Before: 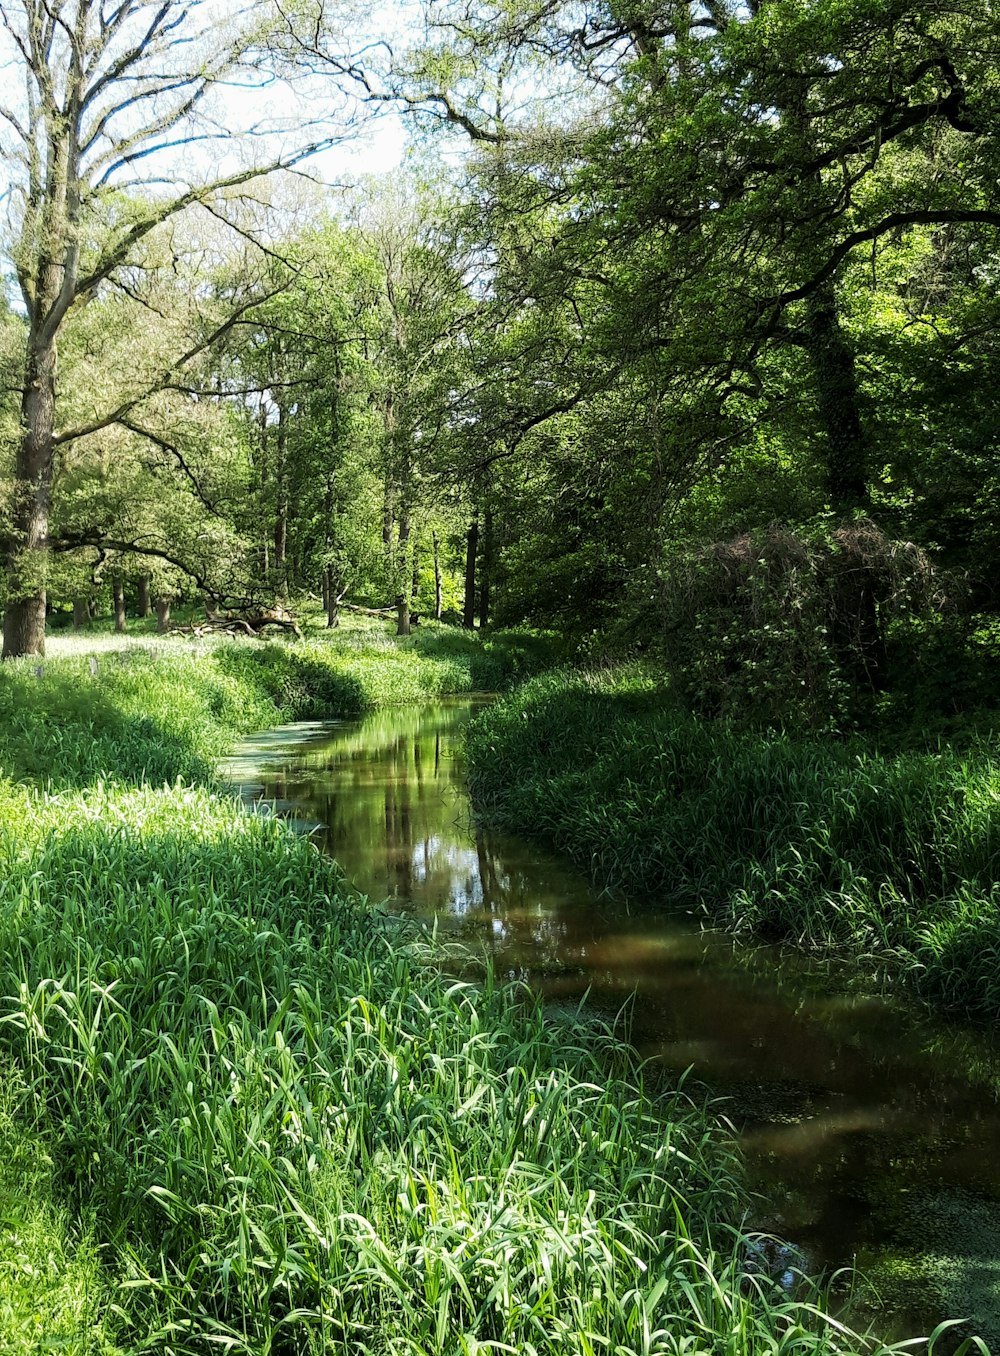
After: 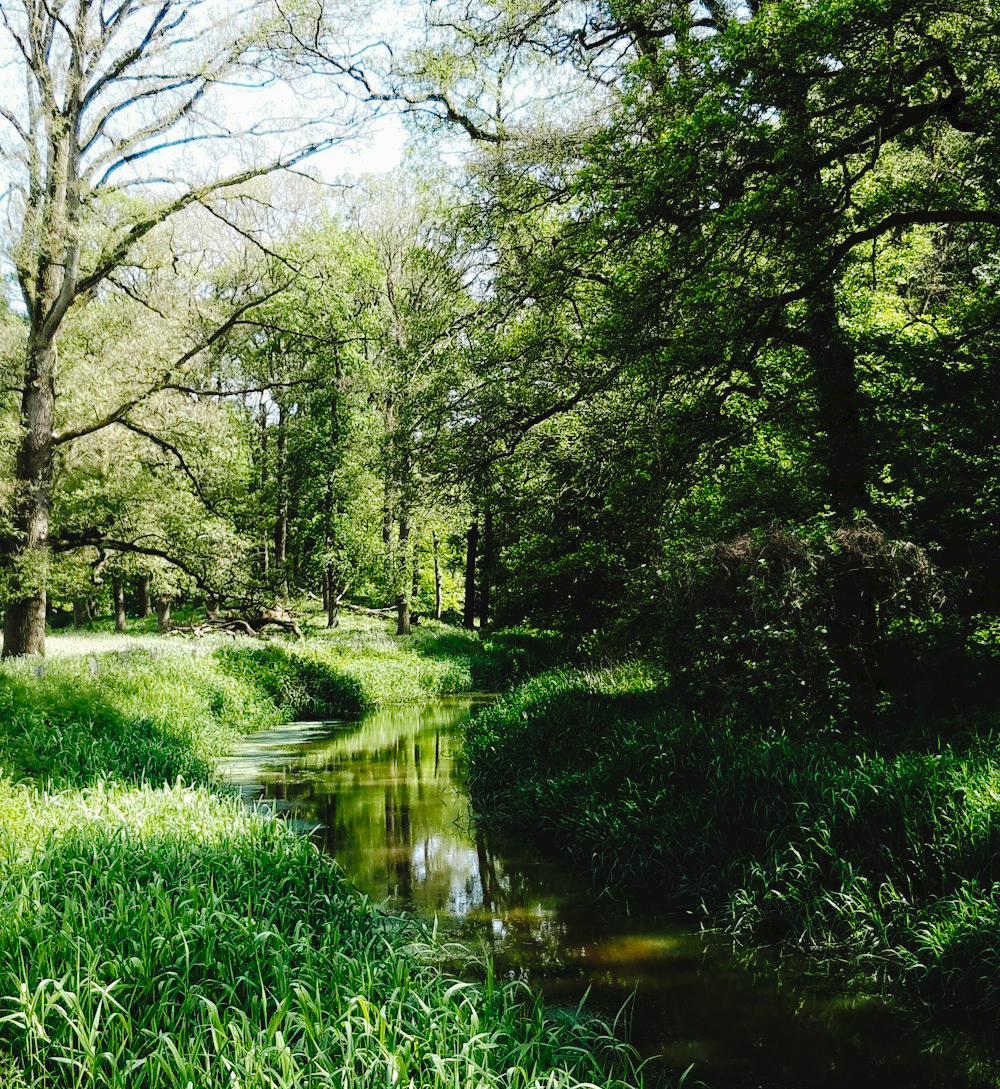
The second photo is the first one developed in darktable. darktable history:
crop: bottom 19.644%
tone curve: curves: ch0 [(0, 0) (0.003, 0.041) (0.011, 0.042) (0.025, 0.041) (0.044, 0.043) (0.069, 0.048) (0.1, 0.059) (0.136, 0.079) (0.177, 0.107) (0.224, 0.152) (0.277, 0.235) (0.335, 0.331) (0.399, 0.427) (0.468, 0.512) (0.543, 0.595) (0.623, 0.668) (0.709, 0.736) (0.801, 0.813) (0.898, 0.891) (1, 1)], preserve colors none
